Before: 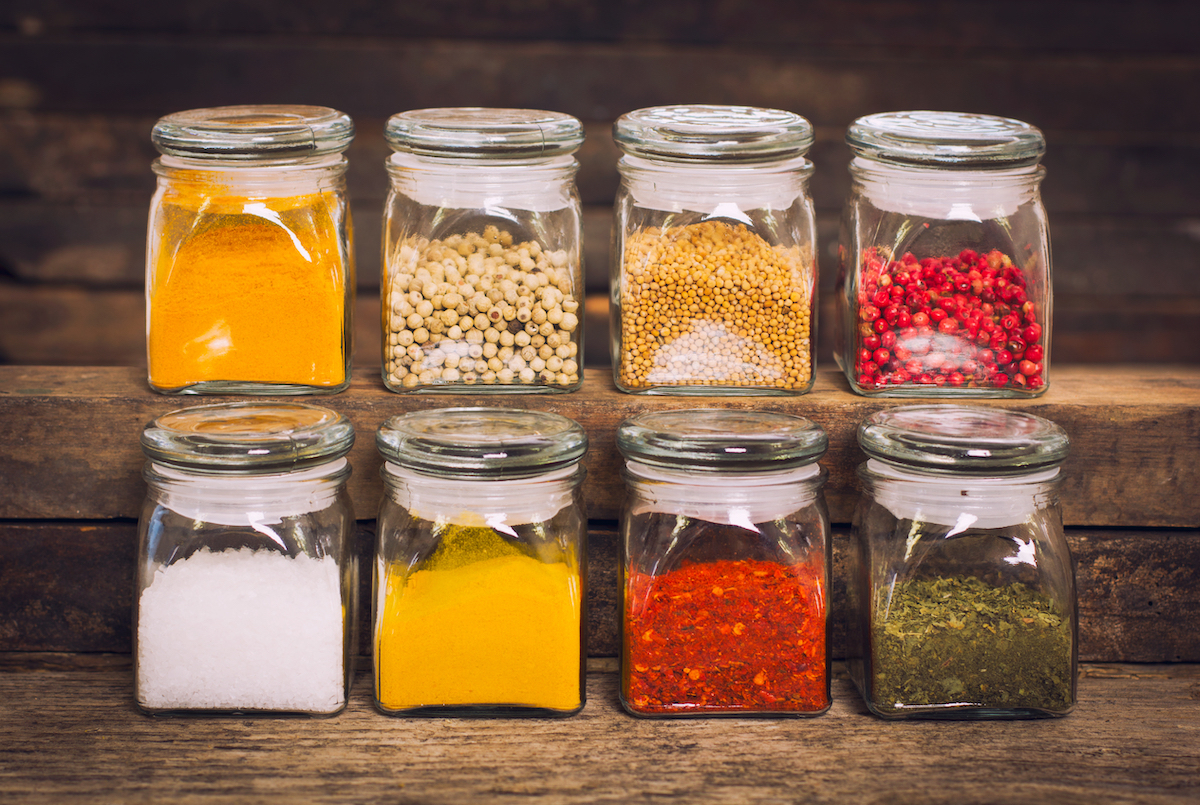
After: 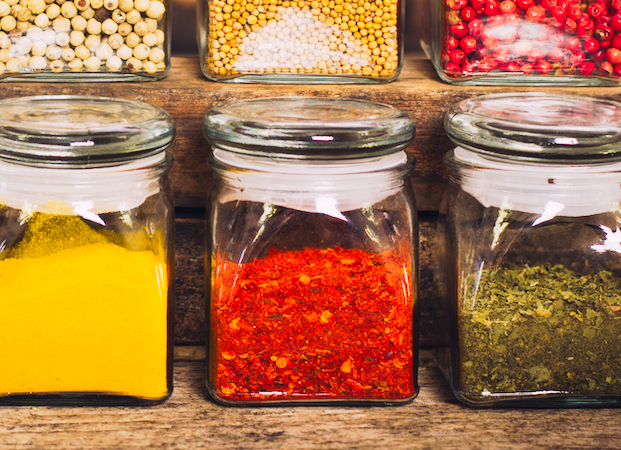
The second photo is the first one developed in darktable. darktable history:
crop: left 34.479%, top 38.822%, right 13.718%, bottom 5.172%
tone curve: curves: ch0 [(0, 0) (0.003, 0.024) (0.011, 0.032) (0.025, 0.041) (0.044, 0.054) (0.069, 0.069) (0.1, 0.09) (0.136, 0.116) (0.177, 0.162) (0.224, 0.213) (0.277, 0.278) (0.335, 0.359) (0.399, 0.447) (0.468, 0.543) (0.543, 0.621) (0.623, 0.717) (0.709, 0.807) (0.801, 0.876) (0.898, 0.934) (1, 1)], preserve colors none
